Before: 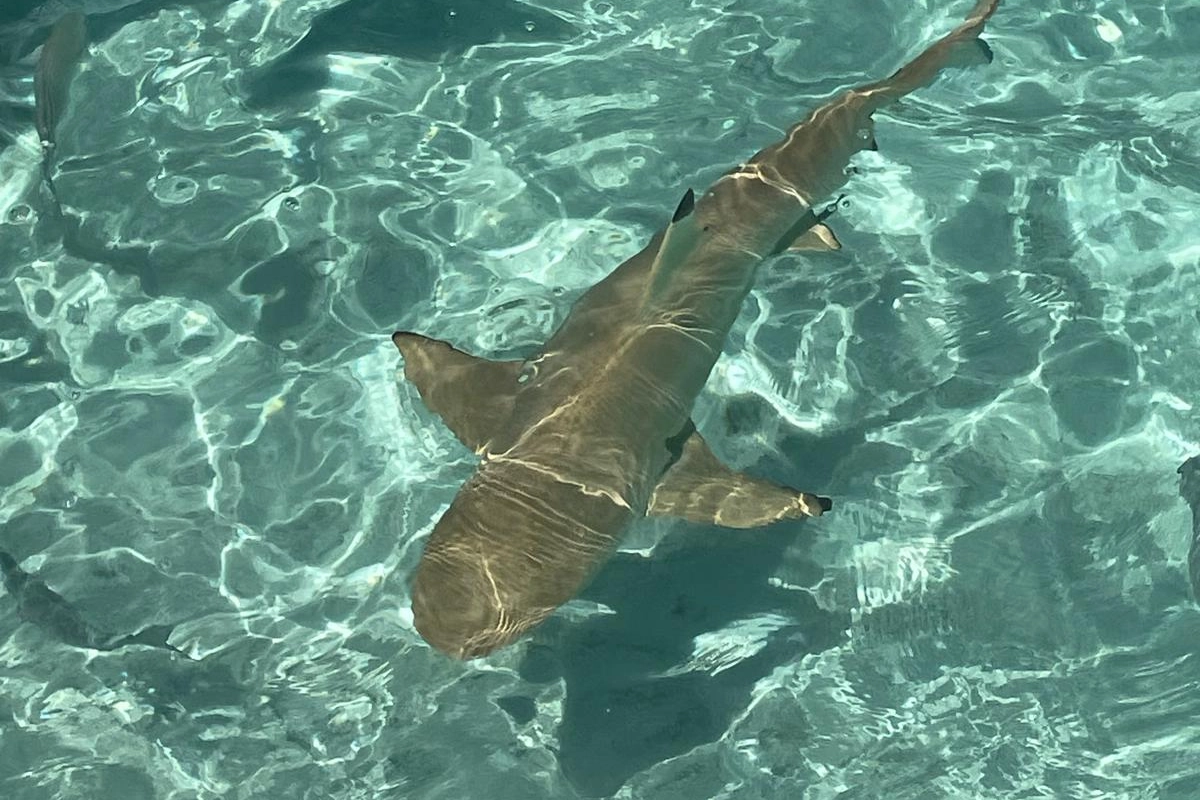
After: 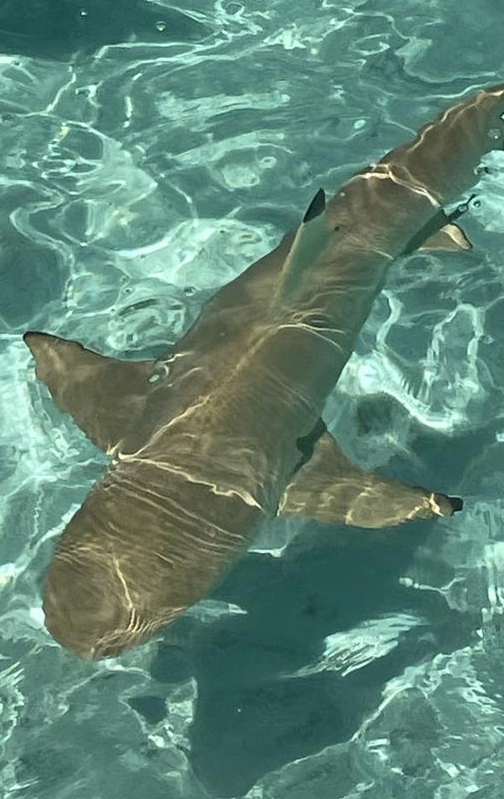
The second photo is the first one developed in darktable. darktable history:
crop: left 30.805%, right 27.175%
